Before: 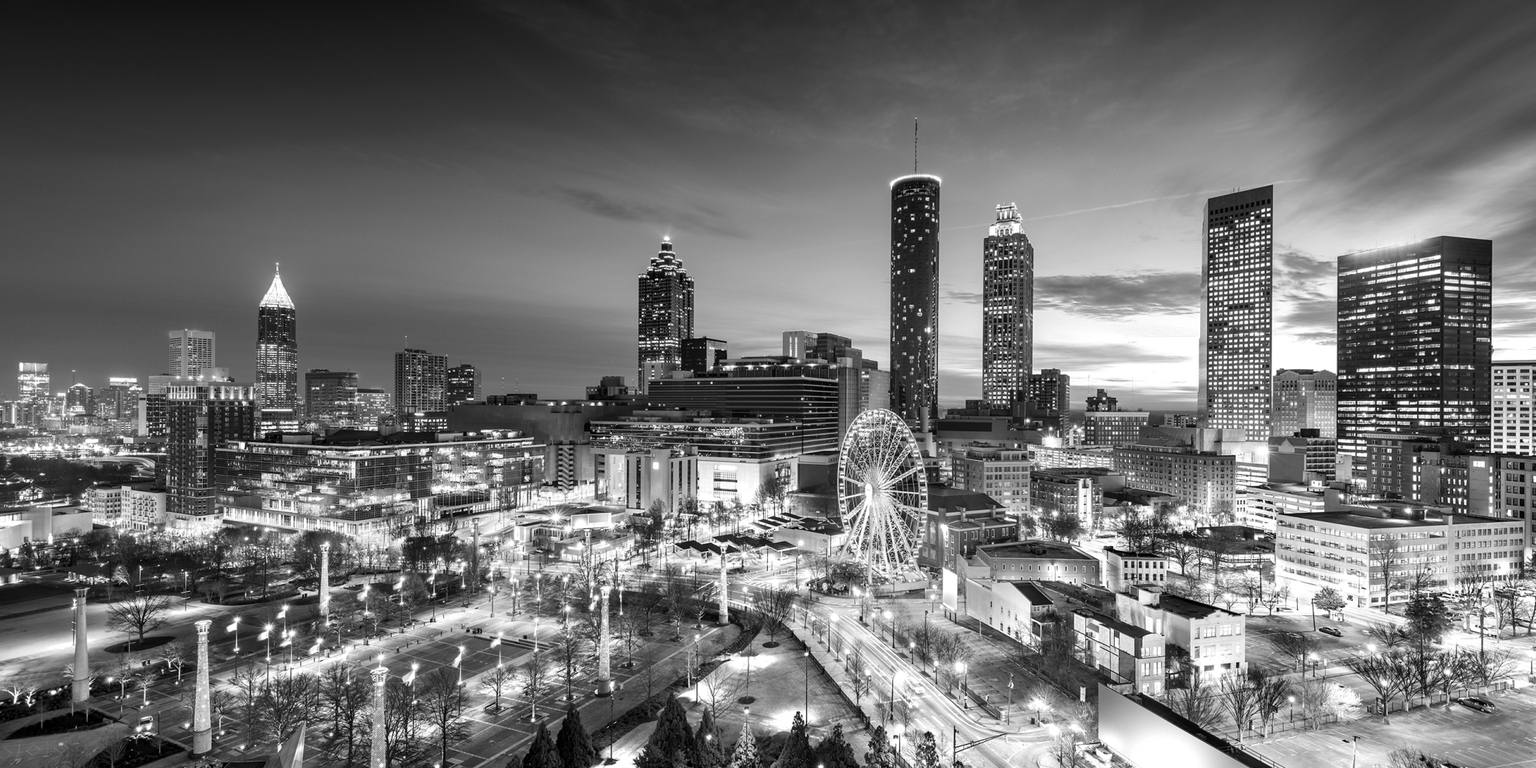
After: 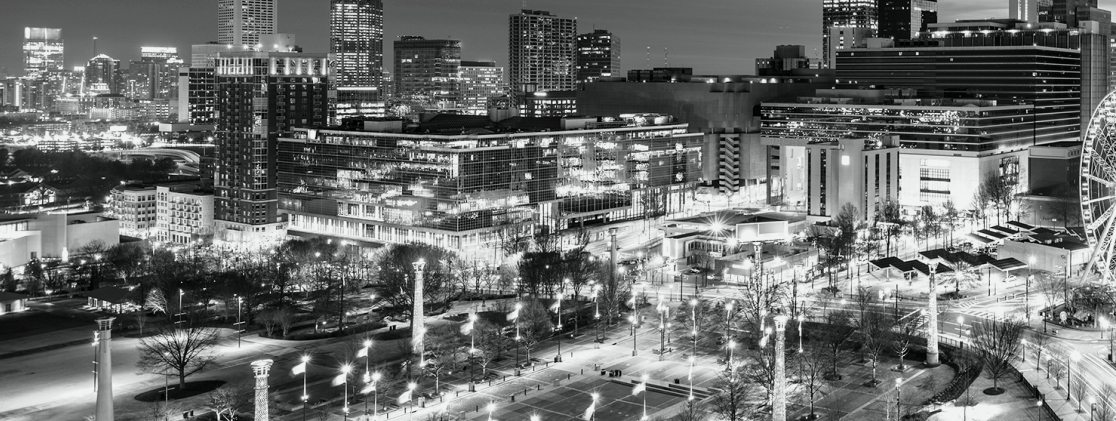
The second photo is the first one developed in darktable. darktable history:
crop: top 44.483%, right 43.593%, bottom 12.892%
tone curve: curves: ch0 [(0, 0) (0.058, 0.037) (0.214, 0.183) (0.304, 0.288) (0.561, 0.554) (0.687, 0.677) (0.768, 0.768) (0.858, 0.861) (0.987, 0.945)]; ch1 [(0, 0) (0.172, 0.123) (0.312, 0.296) (0.432, 0.448) (0.471, 0.469) (0.502, 0.5) (0.521, 0.505) (0.565, 0.569) (0.663, 0.663) (0.703, 0.721) (0.857, 0.917) (1, 1)]; ch2 [(0, 0) (0.411, 0.424) (0.485, 0.497) (0.502, 0.5) (0.517, 0.511) (0.556, 0.562) (0.626, 0.594) (0.709, 0.661) (1, 1)], color space Lab, independent channels, preserve colors none
